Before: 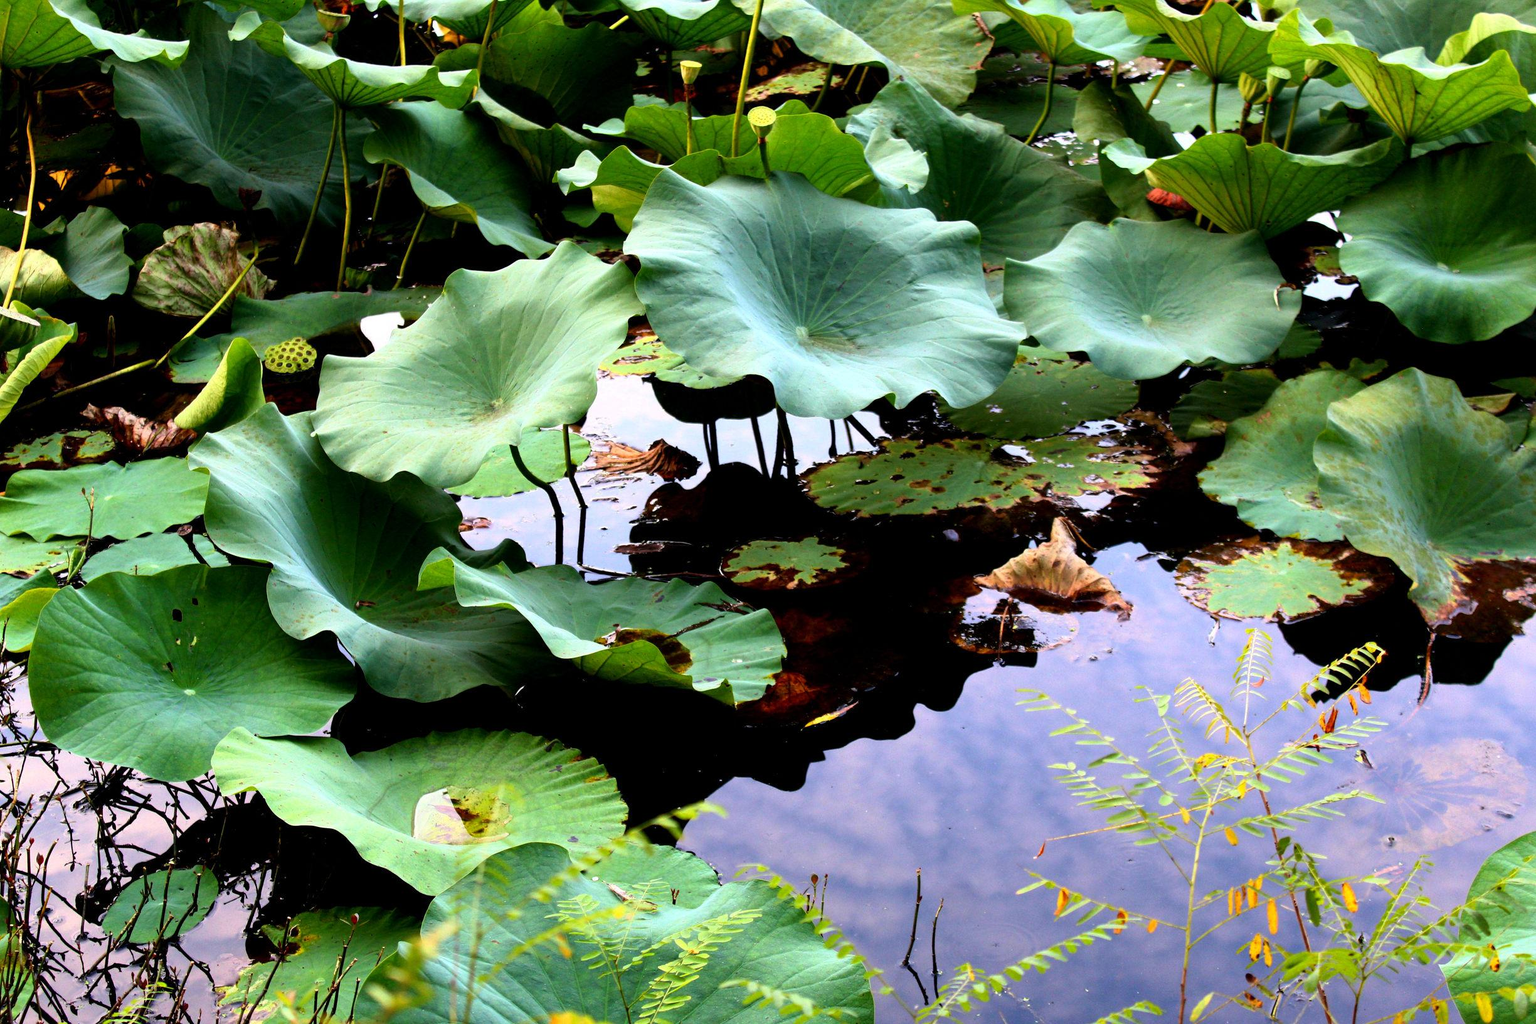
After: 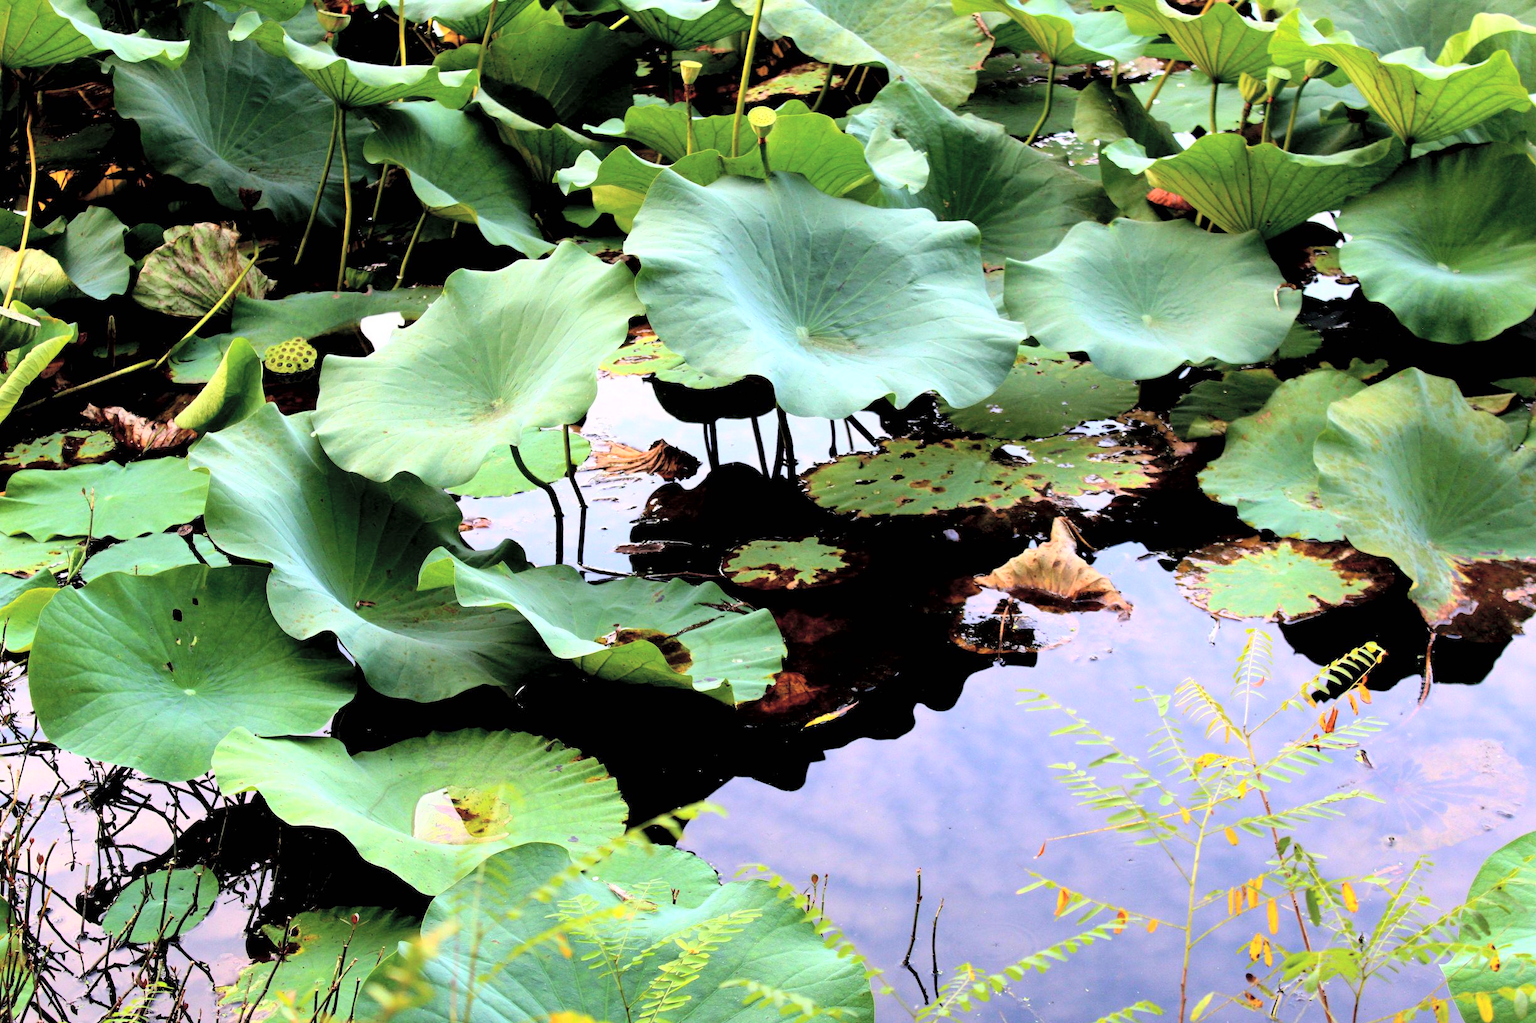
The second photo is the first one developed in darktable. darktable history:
global tonemap: drago (0.7, 100)
exposure: black level correction 0.001, compensate highlight preservation false
